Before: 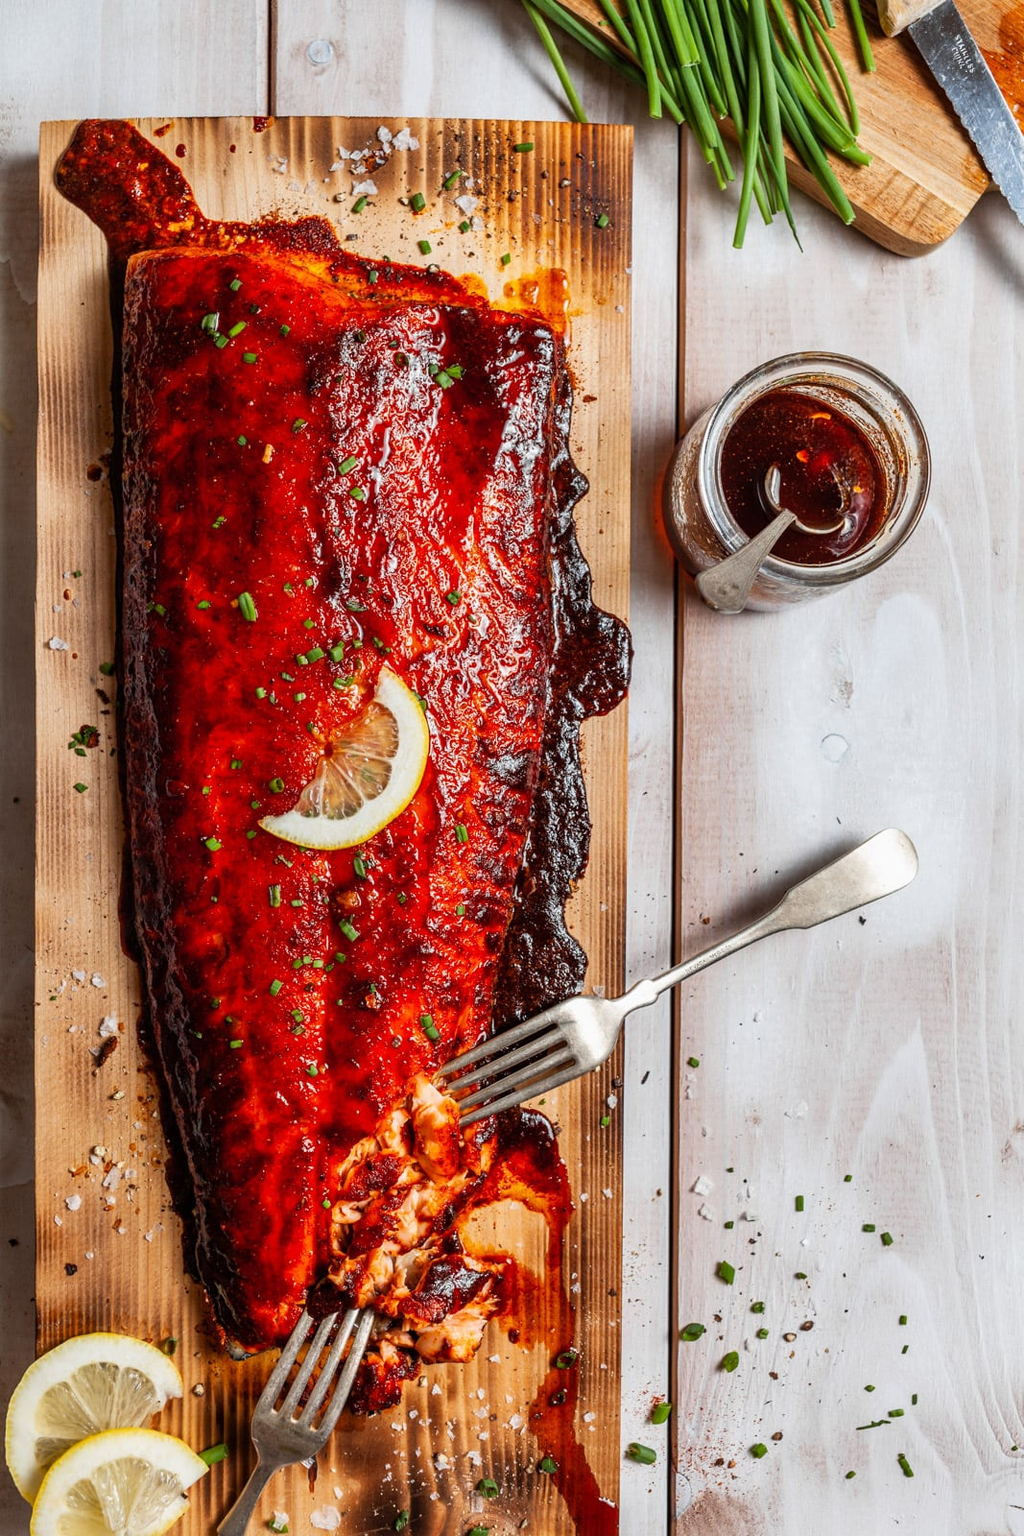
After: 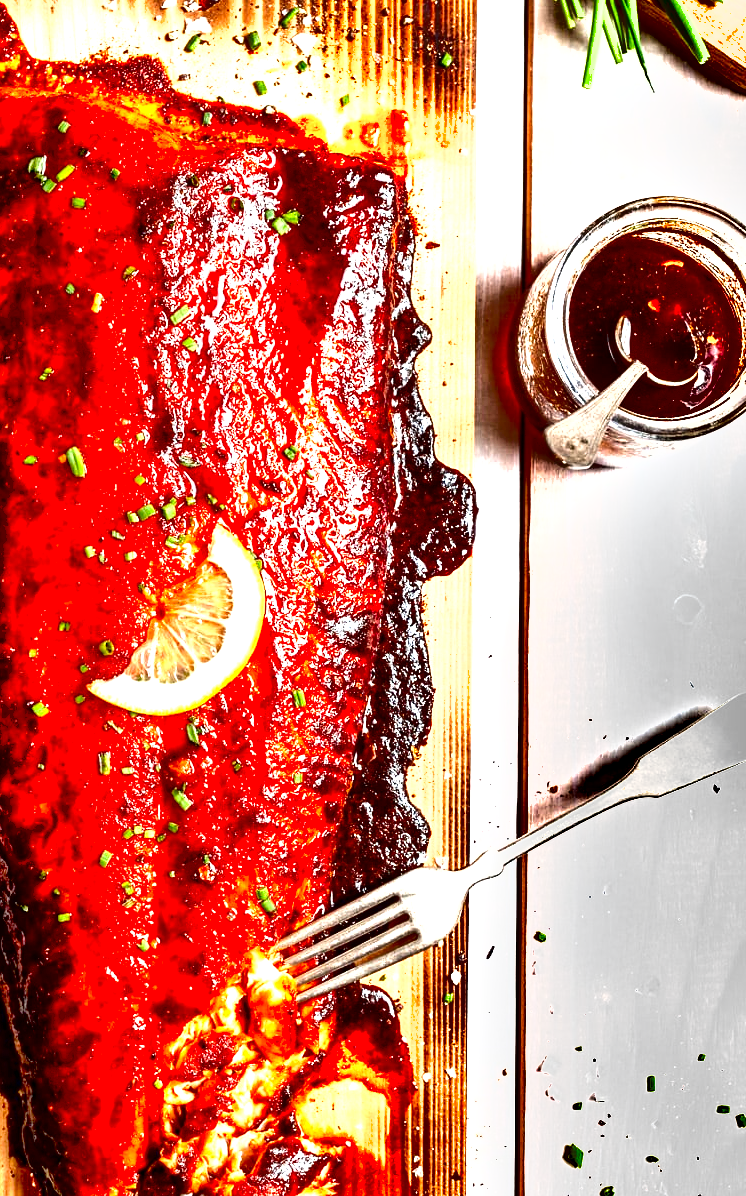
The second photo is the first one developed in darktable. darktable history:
shadows and highlights: radius 131.97, soften with gaussian
crop and rotate: left 17.065%, top 10.725%, right 12.975%, bottom 14.523%
contrast brightness saturation: contrast 0.071
exposure: black level correction 0.015, exposure 1.77 EV, compensate highlight preservation false
contrast equalizer: y [[0.5, 0.5, 0.5, 0.512, 0.552, 0.62], [0.5 ×6], [0.5 ×4, 0.504, 0.553], [0 ×6], [0 ×6]], mix 0.307
